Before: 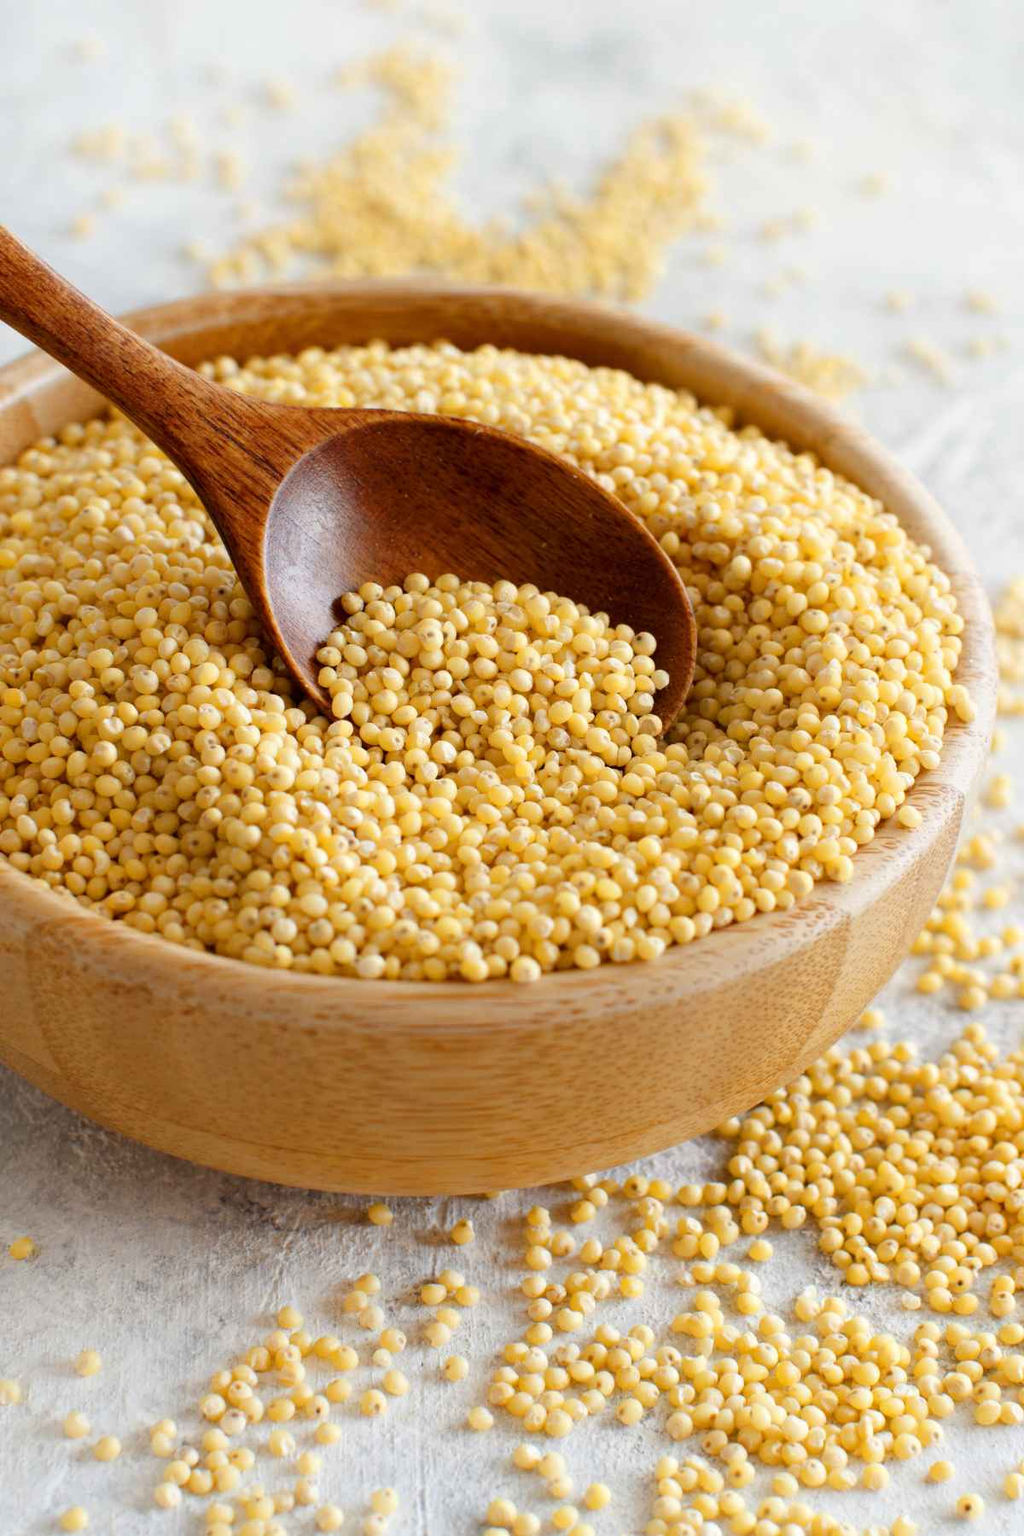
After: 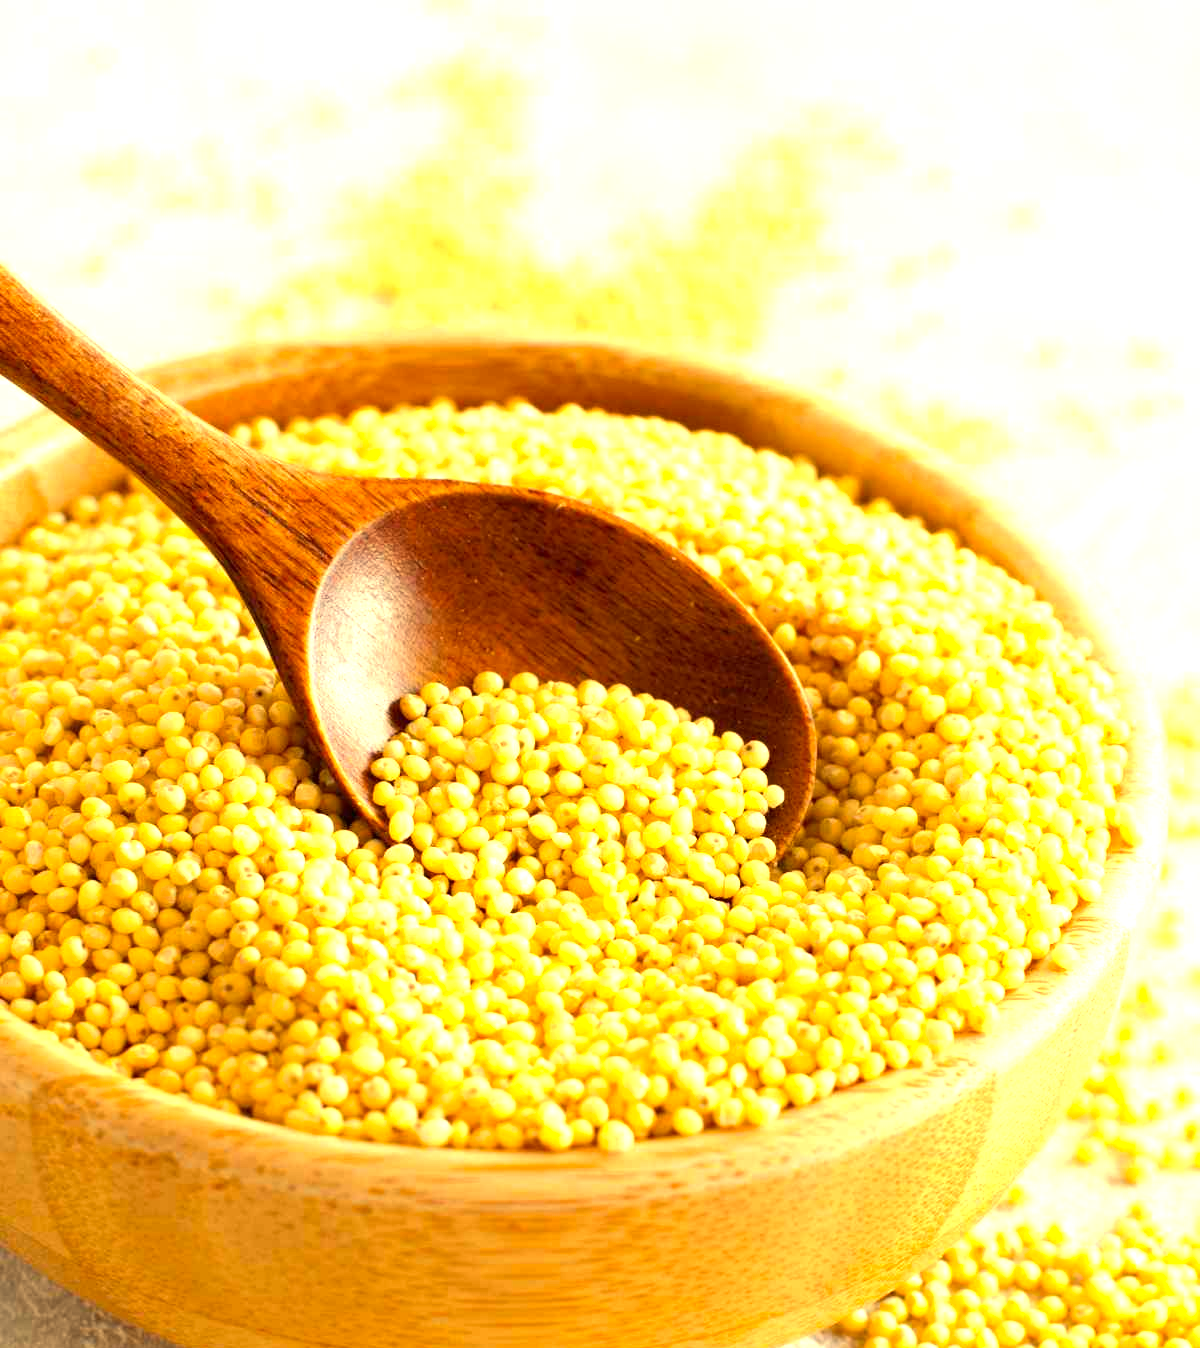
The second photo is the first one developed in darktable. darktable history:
crop: bottom 24.967%
color correction: highlights a* 2.72, highlights b* 22.8
exposure: exposure 1.2 EV, compensate highlight preservation false
white balance: red 1.045, blue 0.932
